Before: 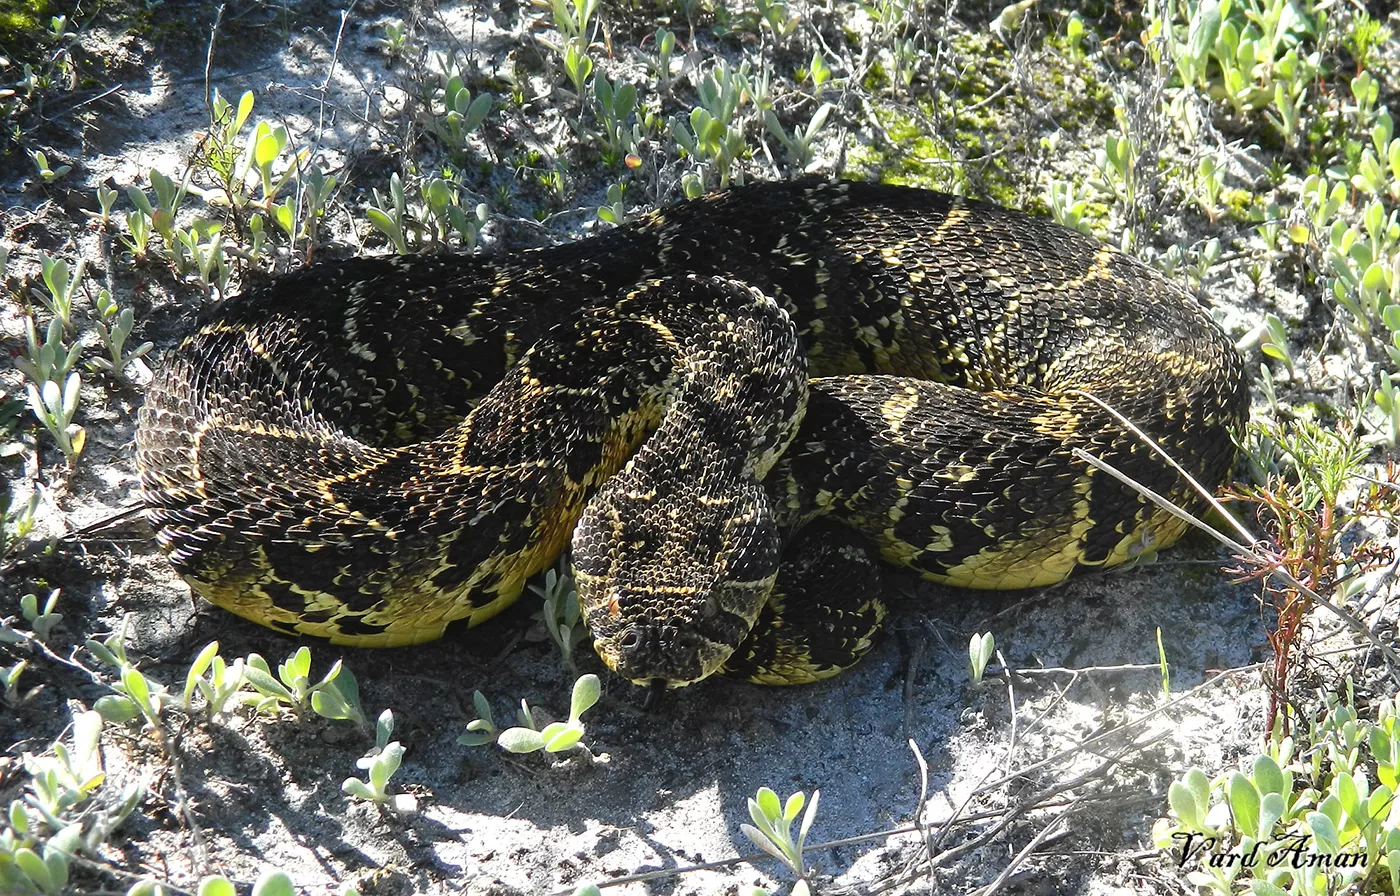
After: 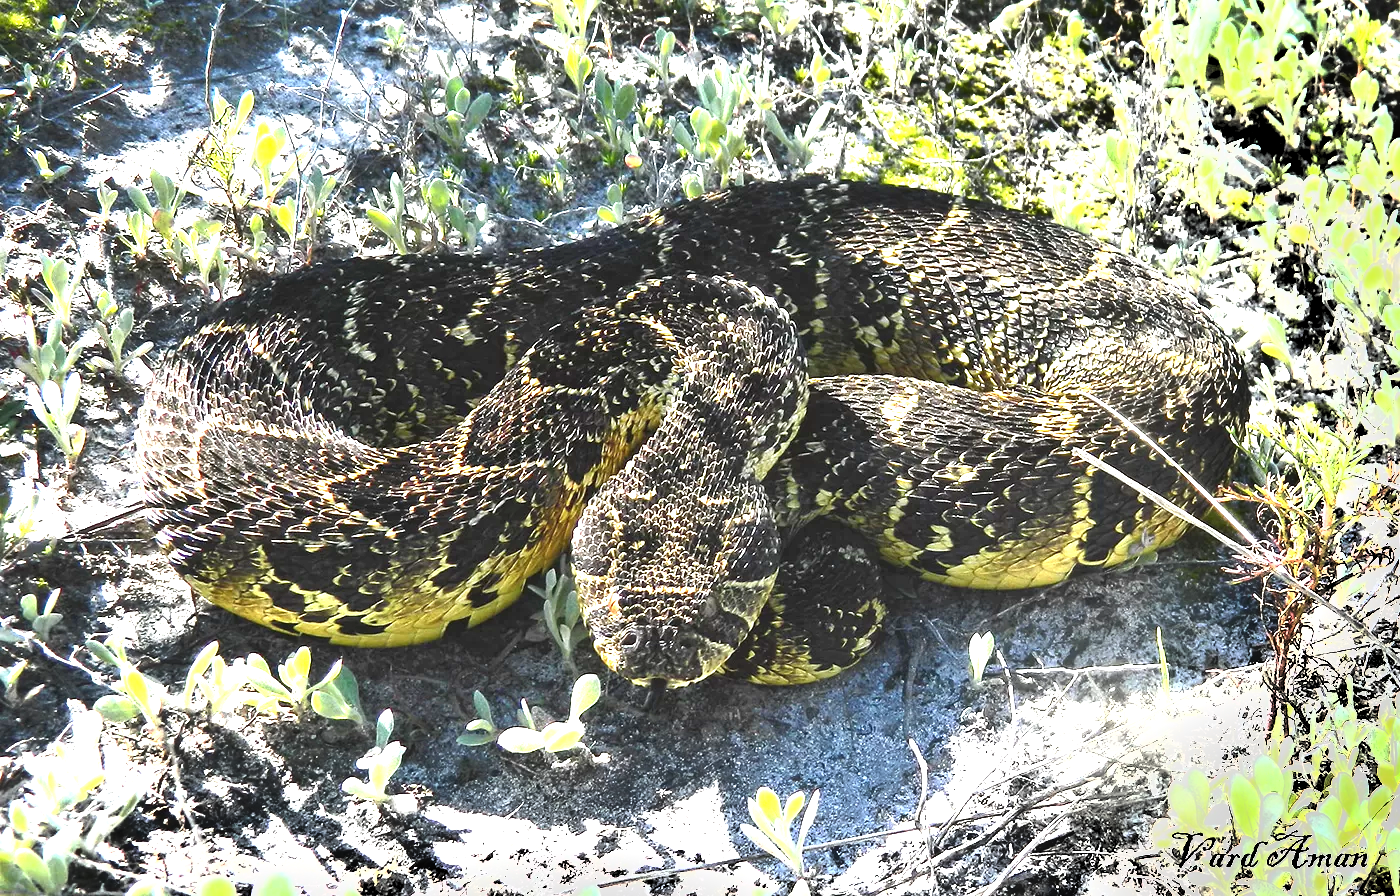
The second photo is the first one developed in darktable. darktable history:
shadows and highlights: highlights color adjustment 0%, soften with gaussian
exposure: black level correction 0, exposure 1.741 EV, compensate exposure bias true, compensate highlight preservation false
